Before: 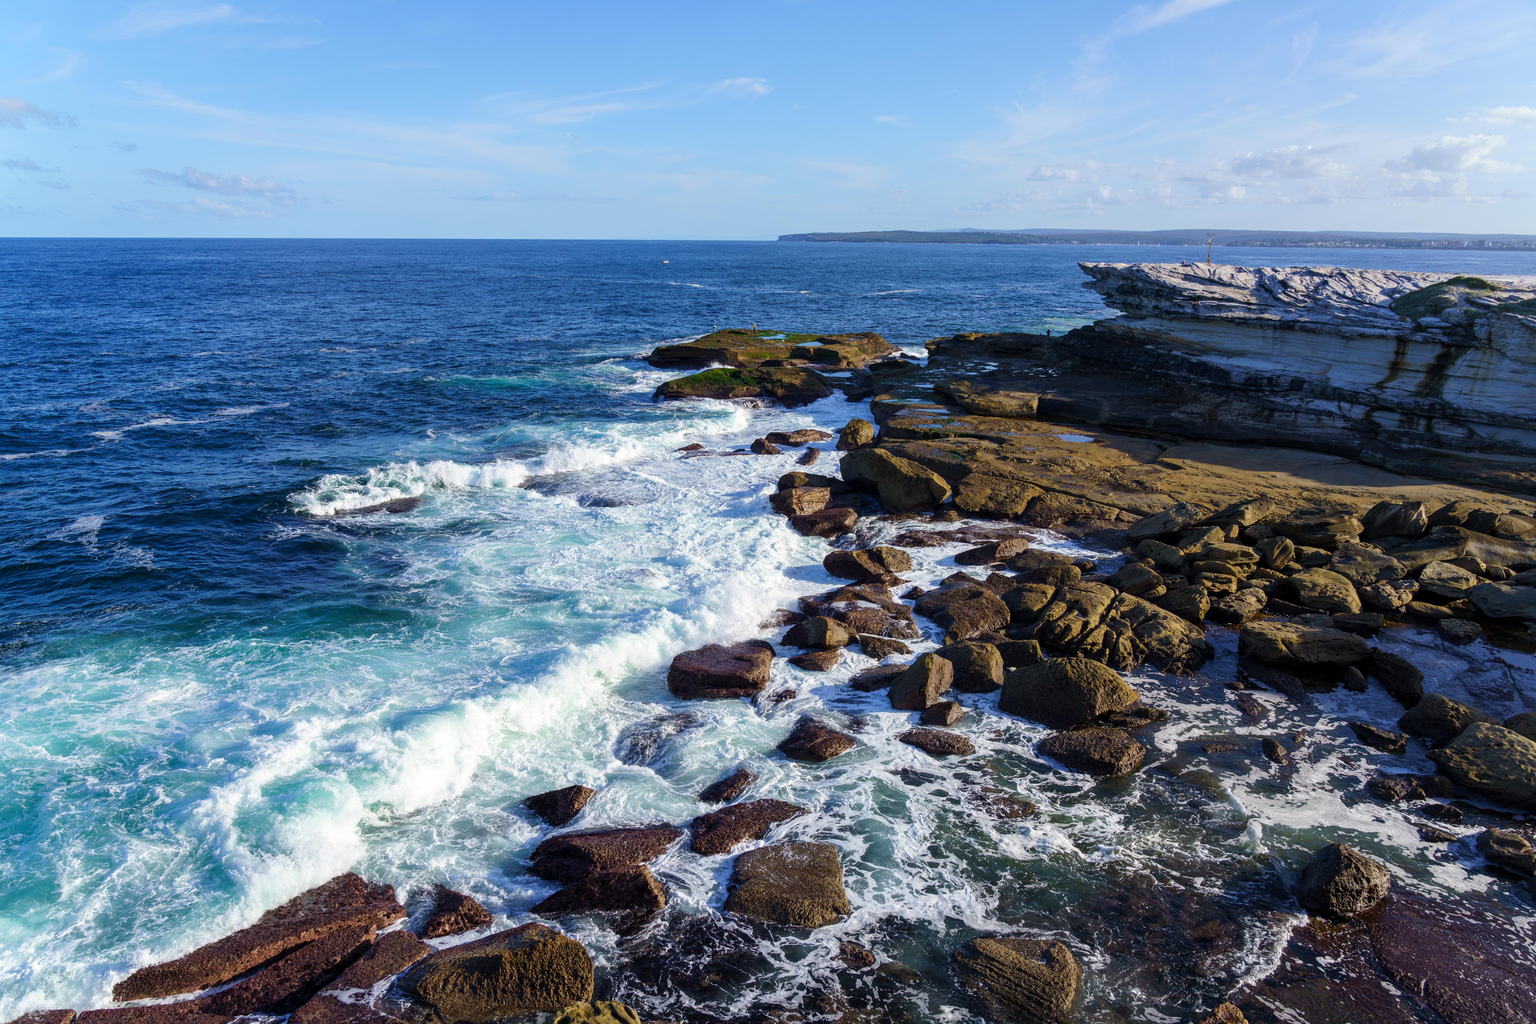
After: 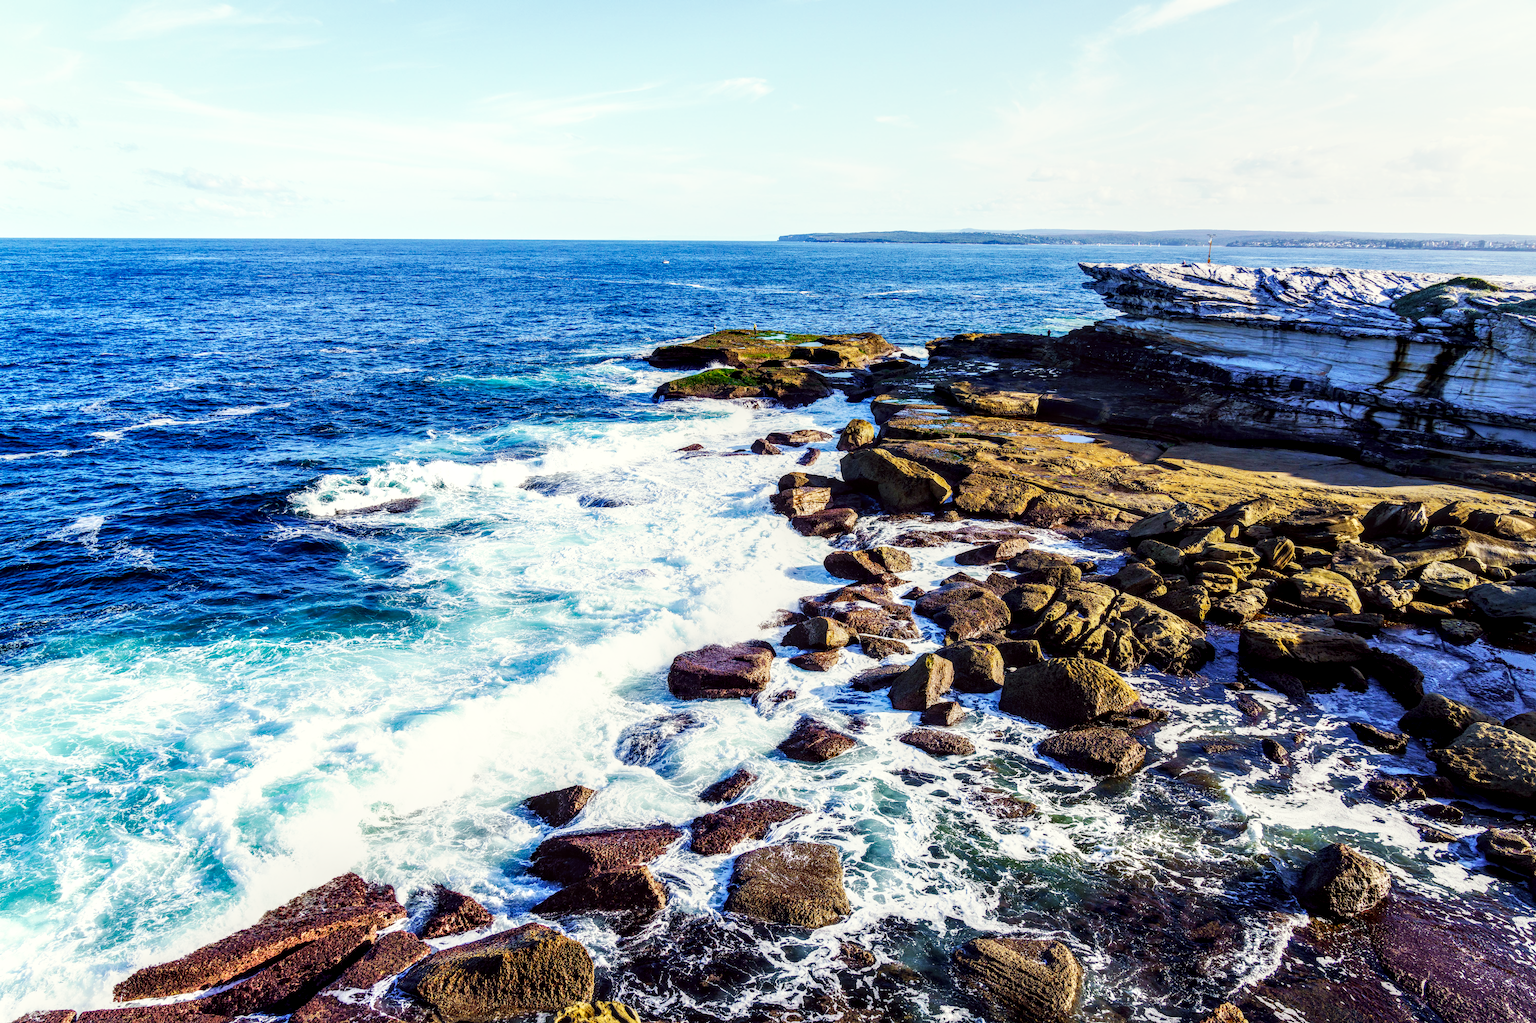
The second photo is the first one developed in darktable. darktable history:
base curve: curves: ch0 [(0, 0) (0.007, 0.004) (0.027, 0.03) (0.046, 0.07) (0.207, 0.54) (0.442, 0.872) (0.673, 0.972) (1, 1)], preserve colors none
color correction: highlights a* -1.11, highlights b* 4.67, shadows a* 3.52
local contrast: highlights 20%, detail 150%
